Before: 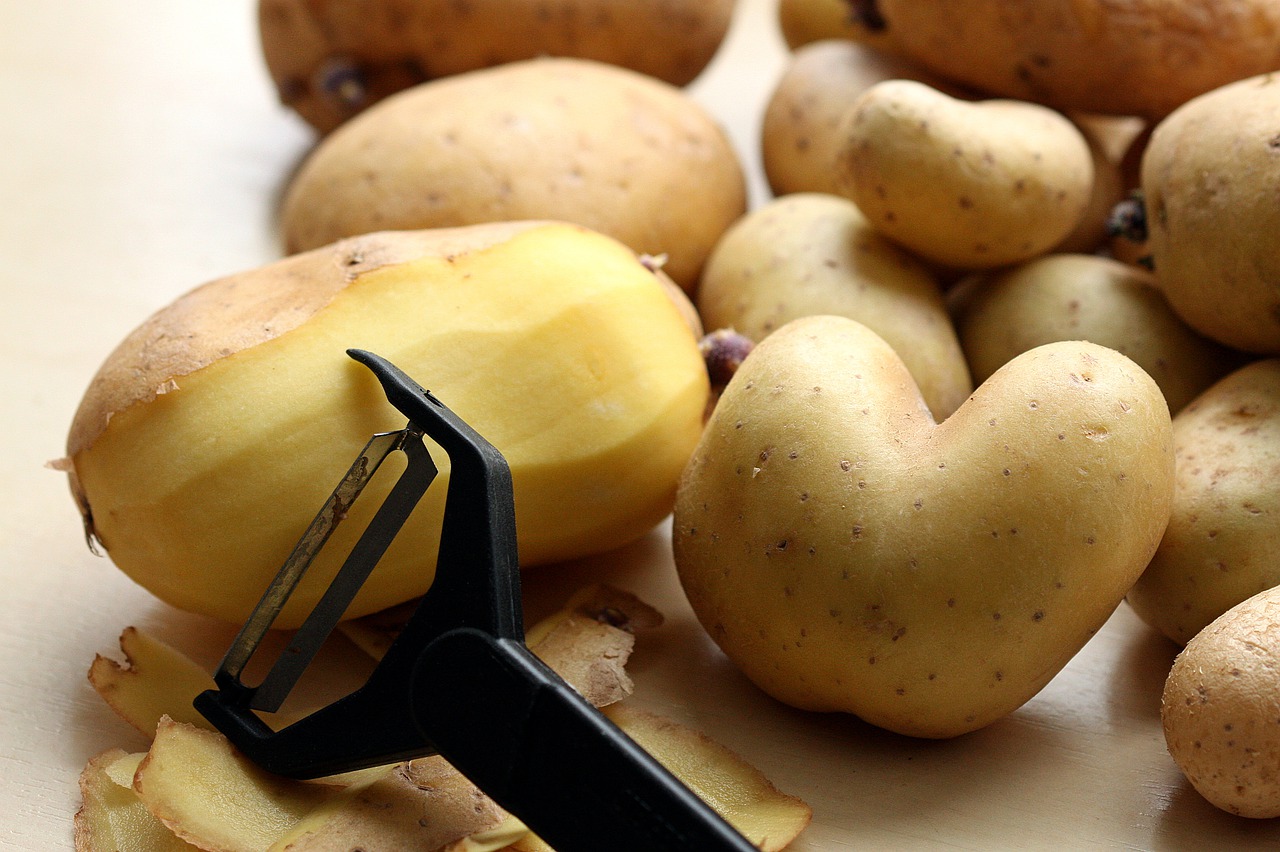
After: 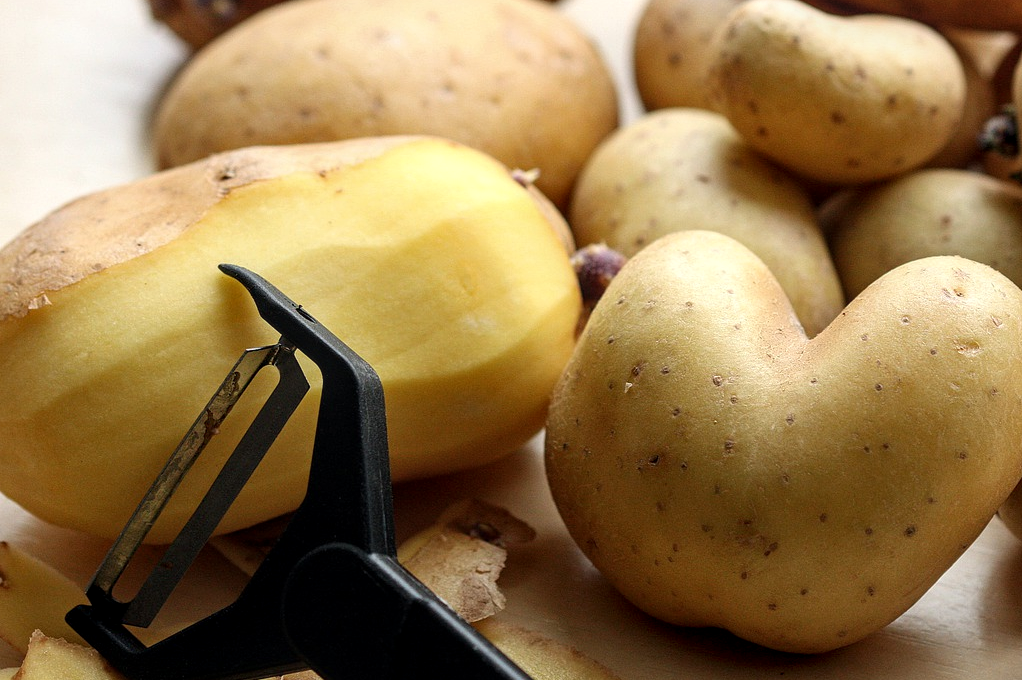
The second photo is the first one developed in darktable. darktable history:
crop and rotate: left 10.071%, top 10.071%, right 10.02%, bottom 10.02%
local contrast: on, module defaults
